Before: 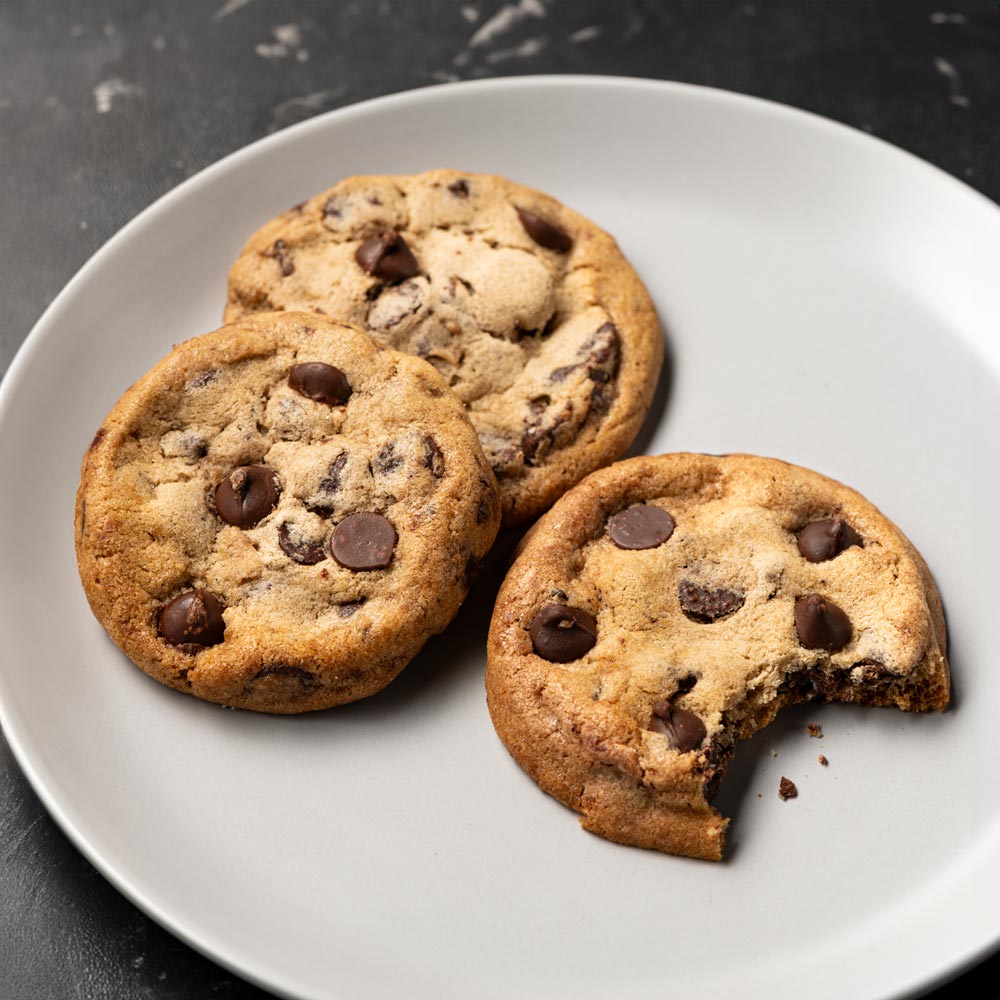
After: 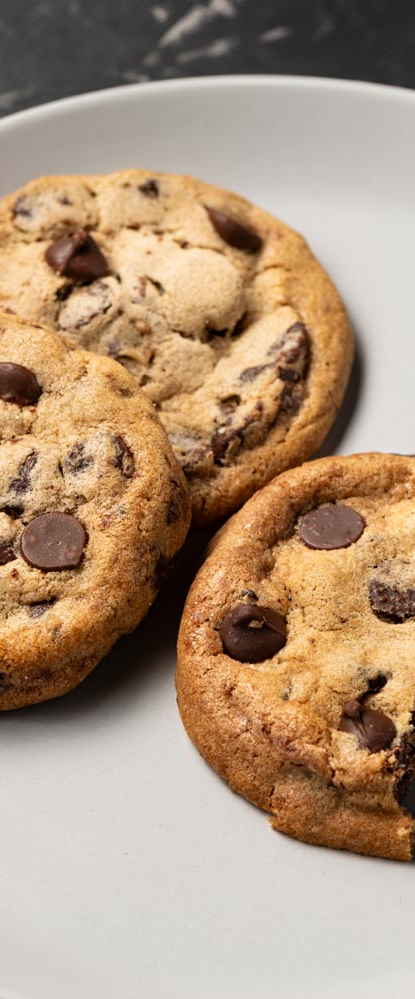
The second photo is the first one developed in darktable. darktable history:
crop: left 31.051%, right 27.361%
